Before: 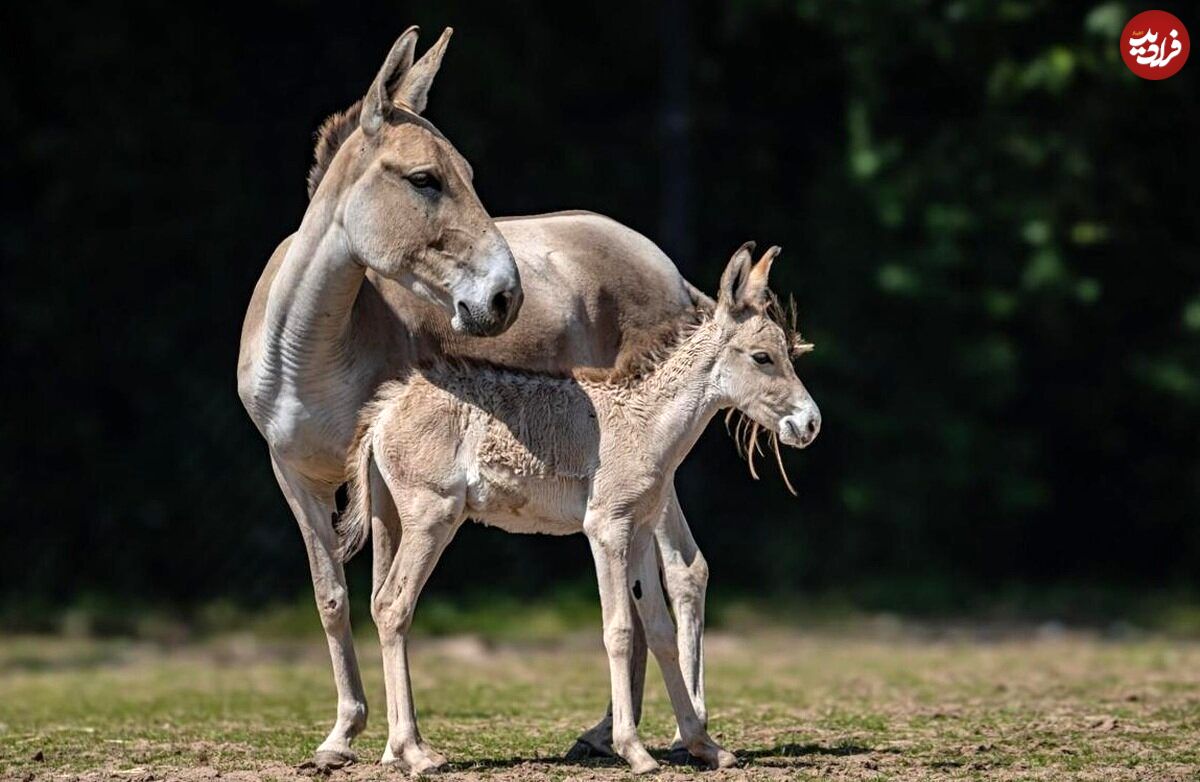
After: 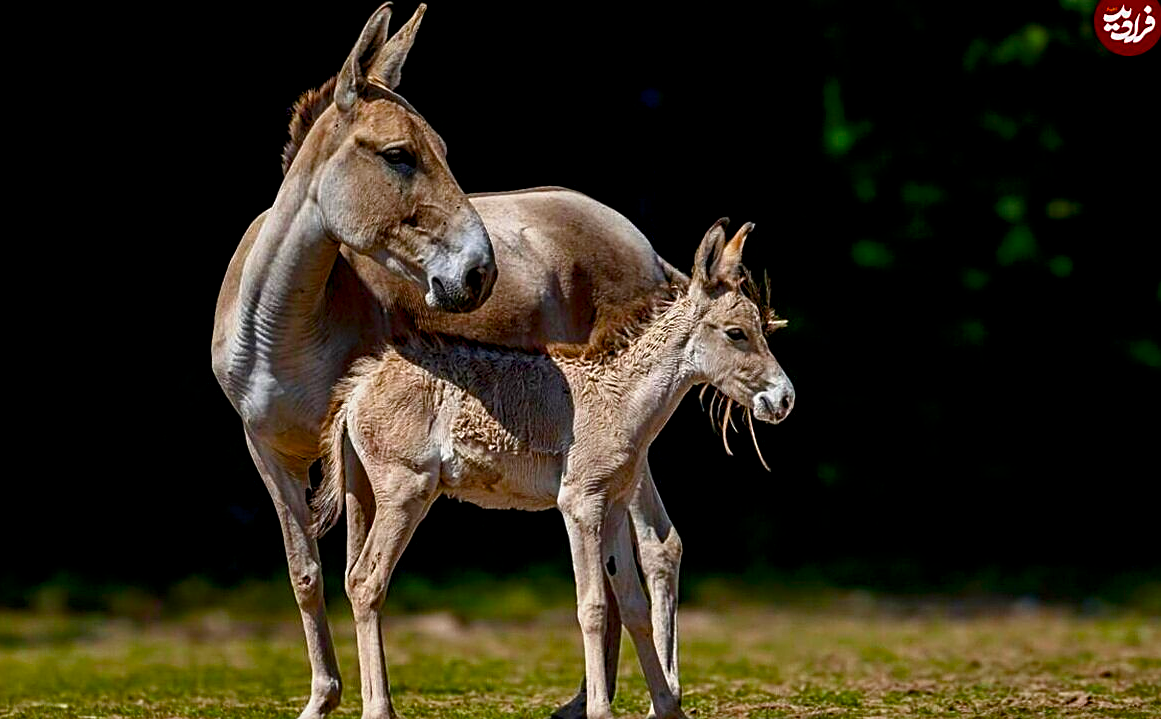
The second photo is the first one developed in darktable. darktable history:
crop: left 2.215%, top 3.124%, right 0.975%, bottom 4.837%
sharpen: on, module defaults
color balance rgb: shadows lift › hue 87.73°, linear chroma grading › global chroma 20.153%, perceptual saturation grading › global saturation 20%, perceptual saturation grading › highlights -25.771%, perceptual saturation grading › shadows 50.373%
contrast brightness saturation: contrast 0.07, brightness -0.148, saturation 0.114
exposure: black level correction 0.006, exposure -0.221 EV, compensate highlight preservation false
